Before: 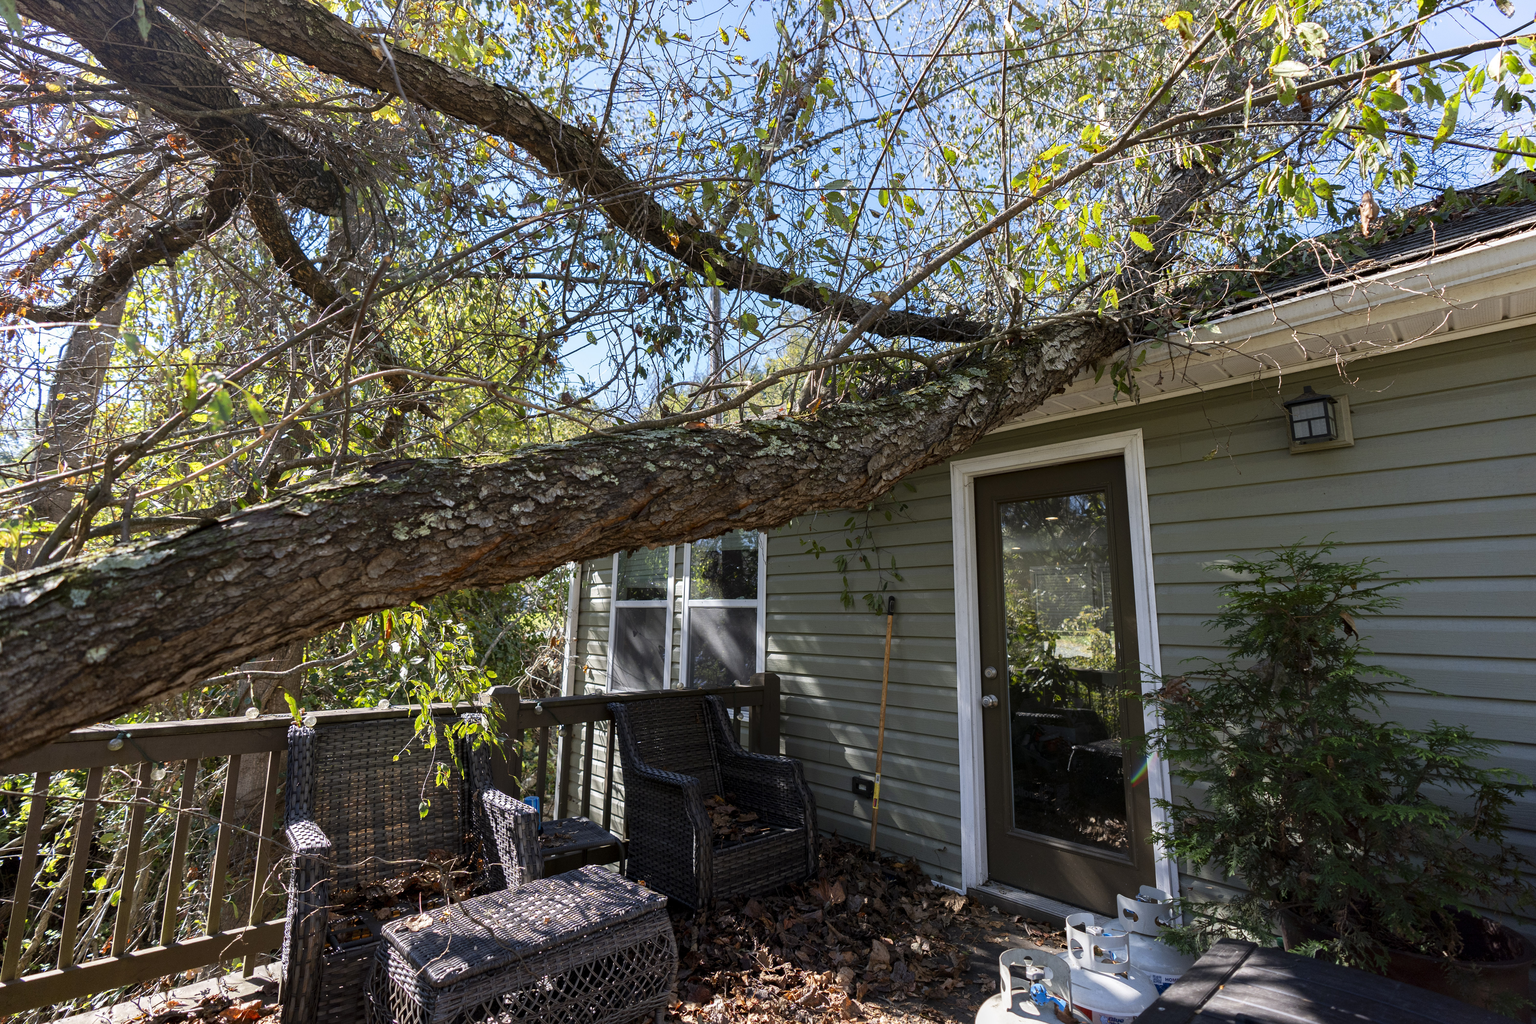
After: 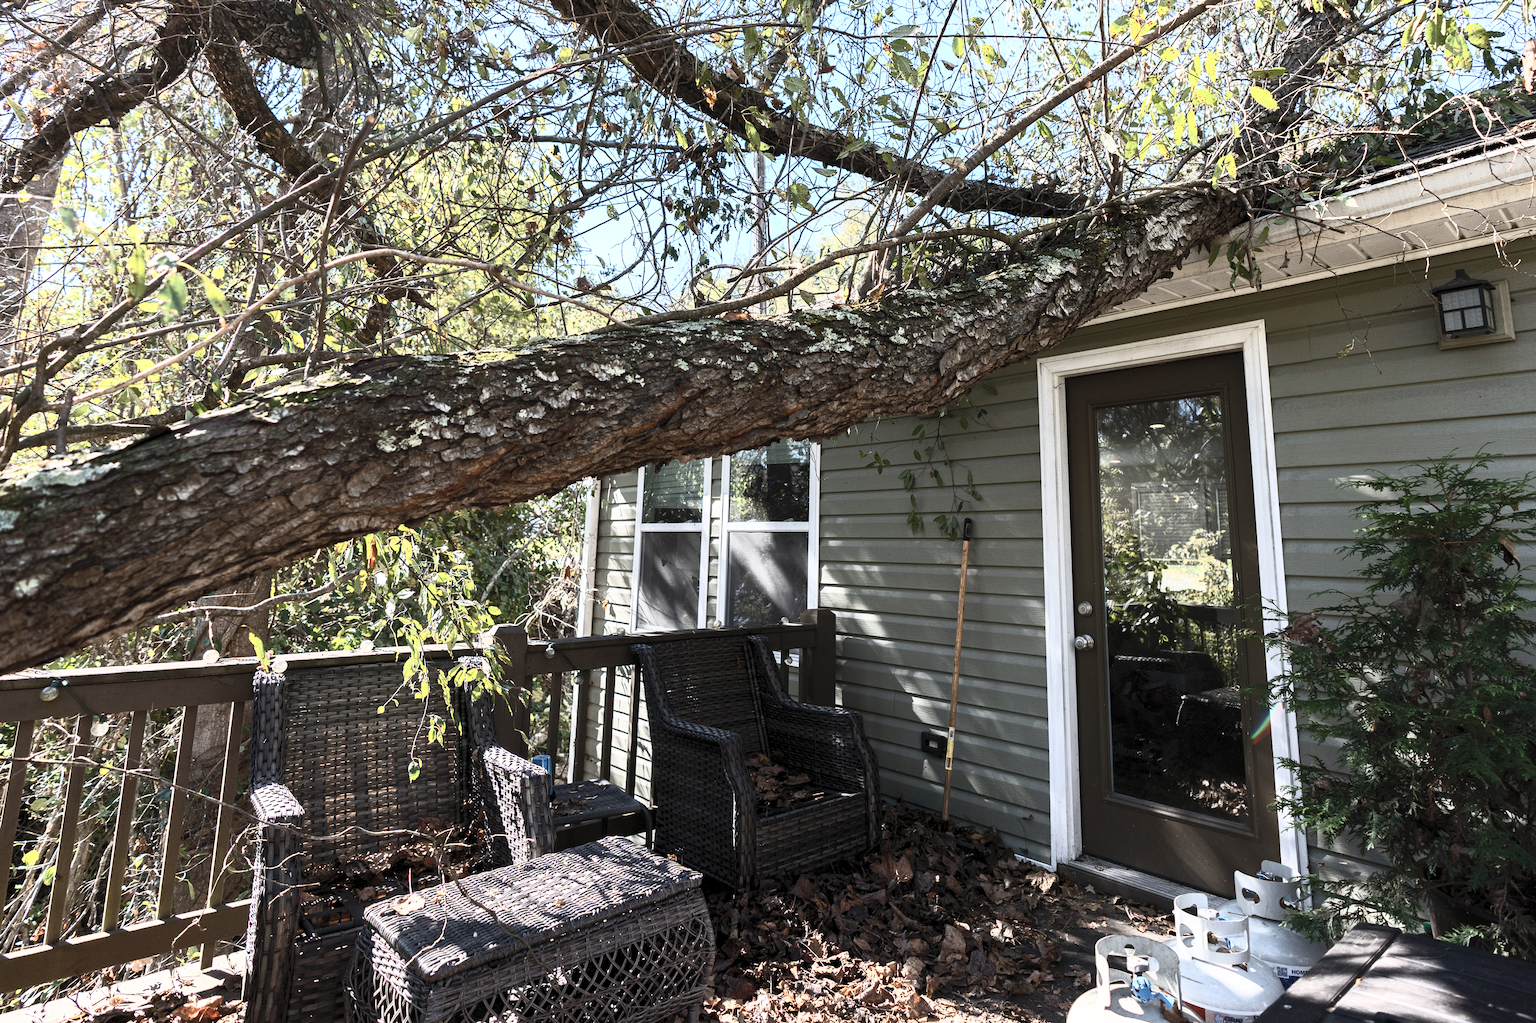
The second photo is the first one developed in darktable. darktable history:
contrast brightness saturation: contrast 0.57, brightness 0.57, saturation -0.34
crop and rotate: left 4.842%, top 15.51%, right 10.668%
